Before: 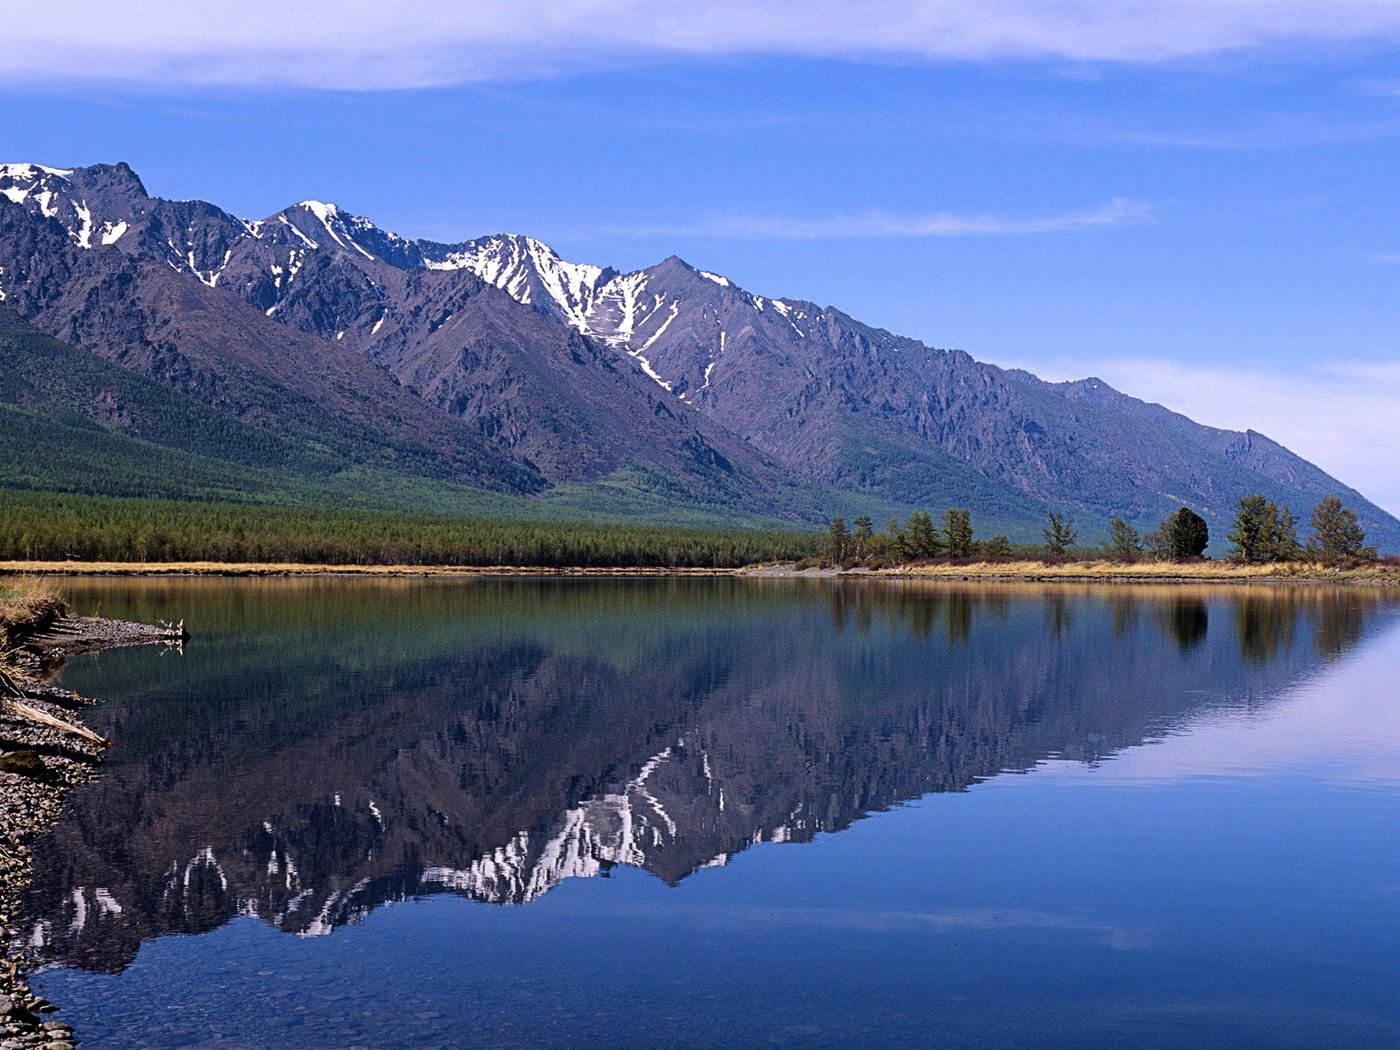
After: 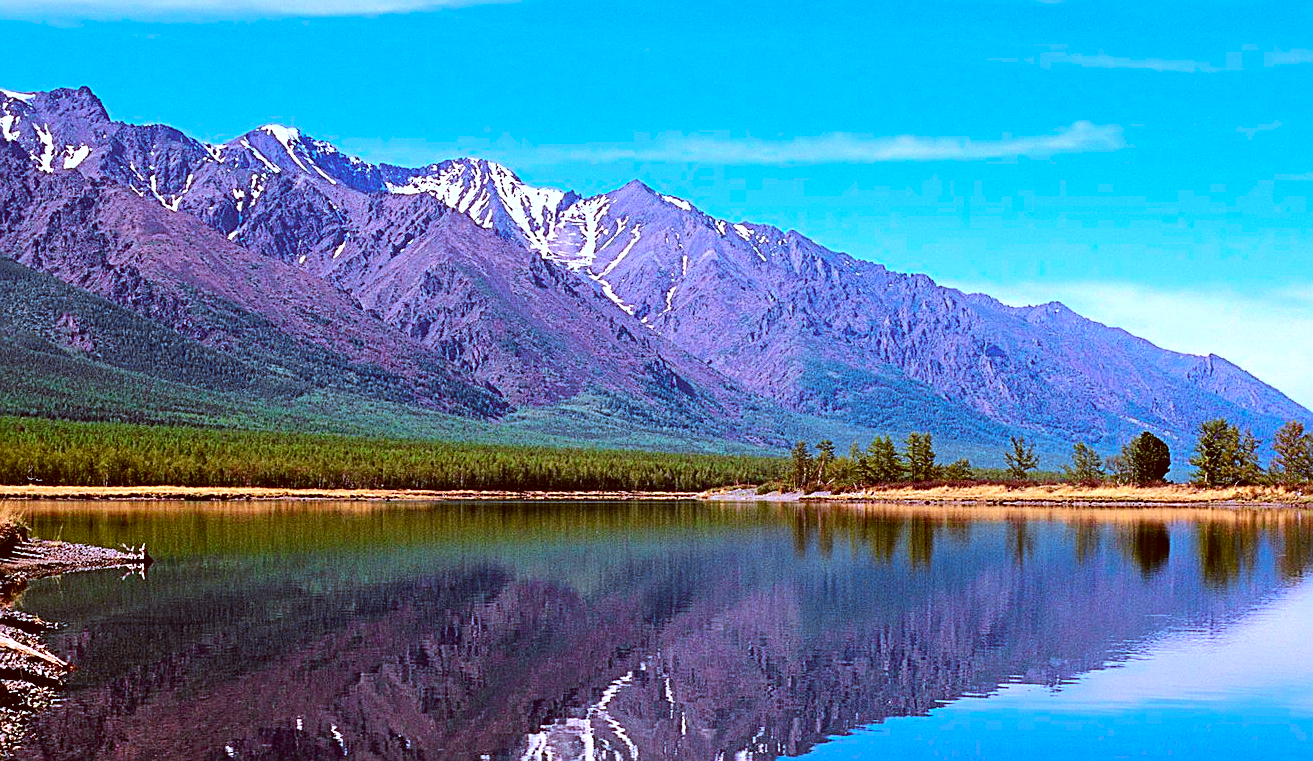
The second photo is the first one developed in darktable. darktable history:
sharpen: on, module defaults
tone curve: curves: ch0 [(0, 0.018) (0.061, 0.041) (0.205, 0.191) (0.289, 0.292) (0.39, 0.424) (0.493, 0.551) (0.666, 0.743) (0.795, 0.841) (1, 0.998)]; ch1 [(0, 0) (0.385, 0.343) (0.439, 0.415) (0.494, 0.498) (0.501, 0.501) (0.51, 0.496) (0.548, 0.554) (0.586, 0.61) (0.684, 0.658) (0.783, 0.804) (1, 1)]; ch2 [(0, 0) (0.304, 0.31) (0.403, 0.399) (0.441, 0.428) (0.47, 0.469) (0.498, 0.496) (0.524, 0.538) (0.566, 0.588) (0.648, 0.665) (0.697, 0.699) (1, 1)], color space Lab, independent channels, preserve colors none
contrast brightness saturation: saturation 0.5
color correction: highlights a* -14.62, highlights b* -16.22, shadows a* 10.12, shadows b* 29.4
crop: left 2.737%, top 7.287%, right 3.421%, bottom 20.179%
shadows and highlights: shadows 4.1, highlights -17.6, soften with gaussian
white balance: red 1.05, blue 1.072
exposure: black level correction 0, exposure 0.5 EV, compensate highlight preservation false
